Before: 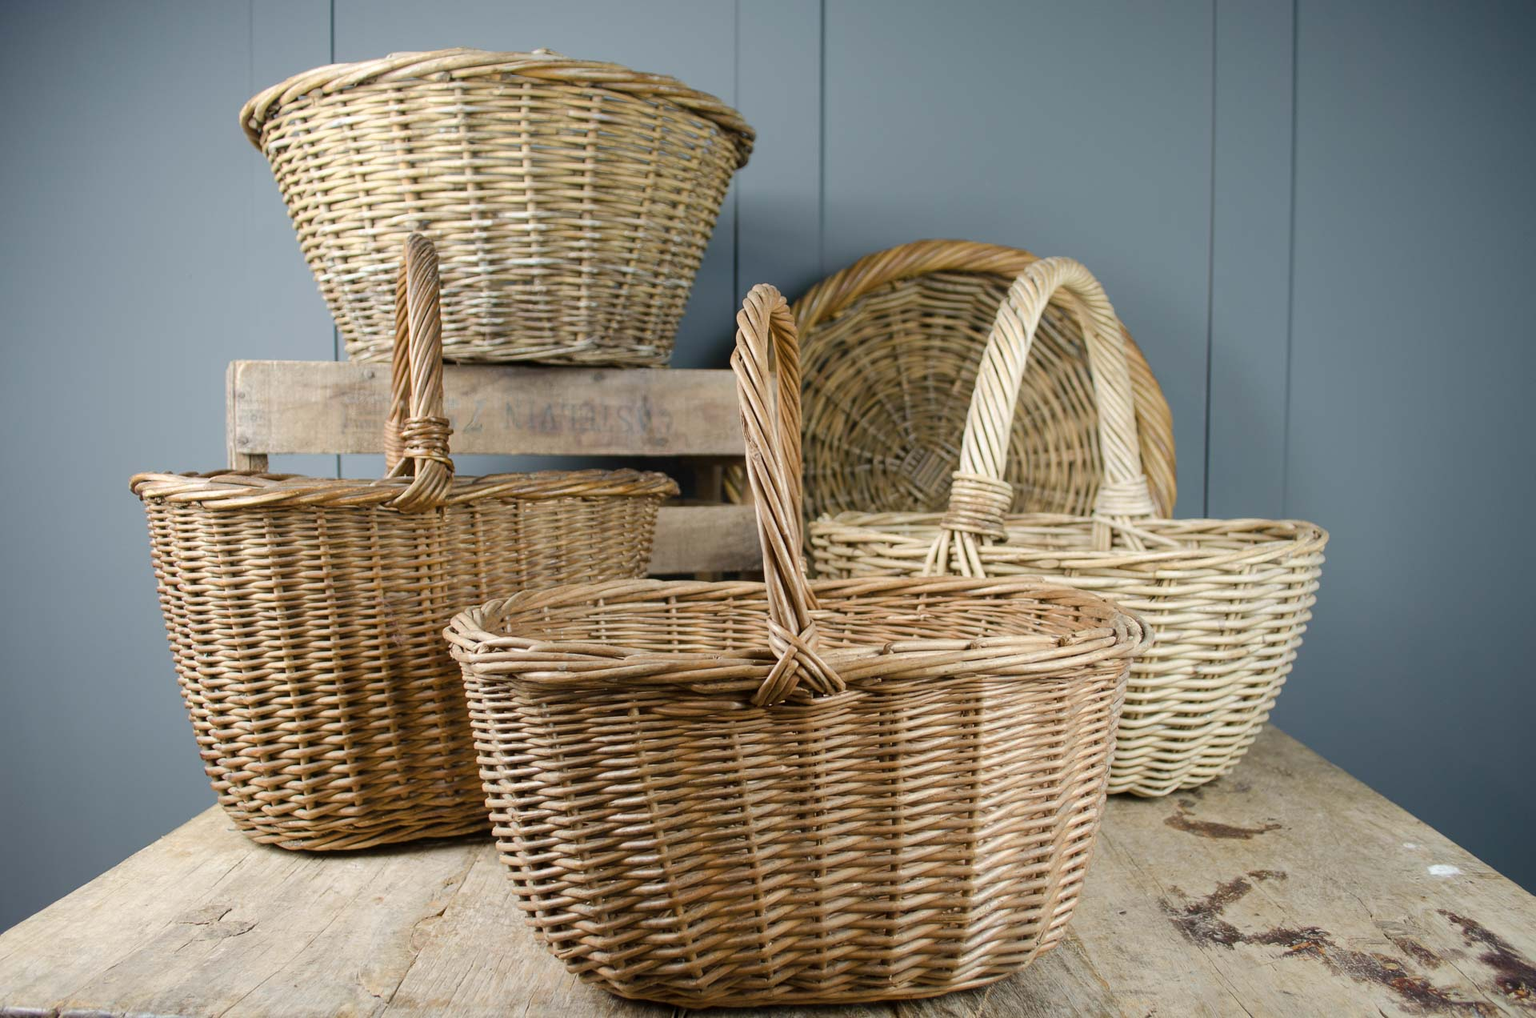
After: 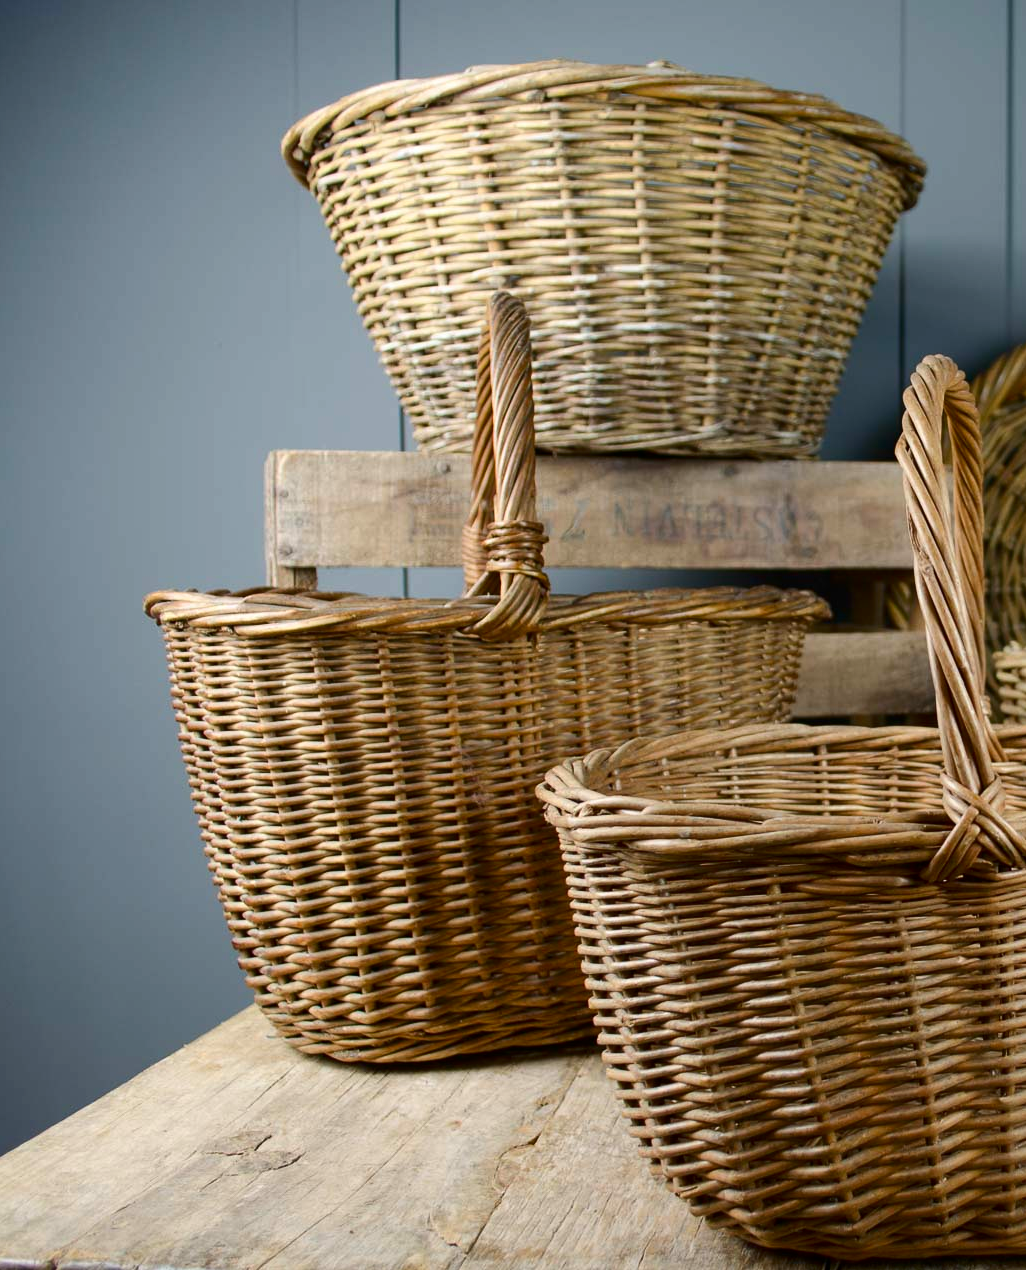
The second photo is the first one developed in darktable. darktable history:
crop: left 0.962%, right 45.564%, bottom 0.079%
contrast brightness saturation: contrast 0.121, brightness -0.116, saturation 0.201
